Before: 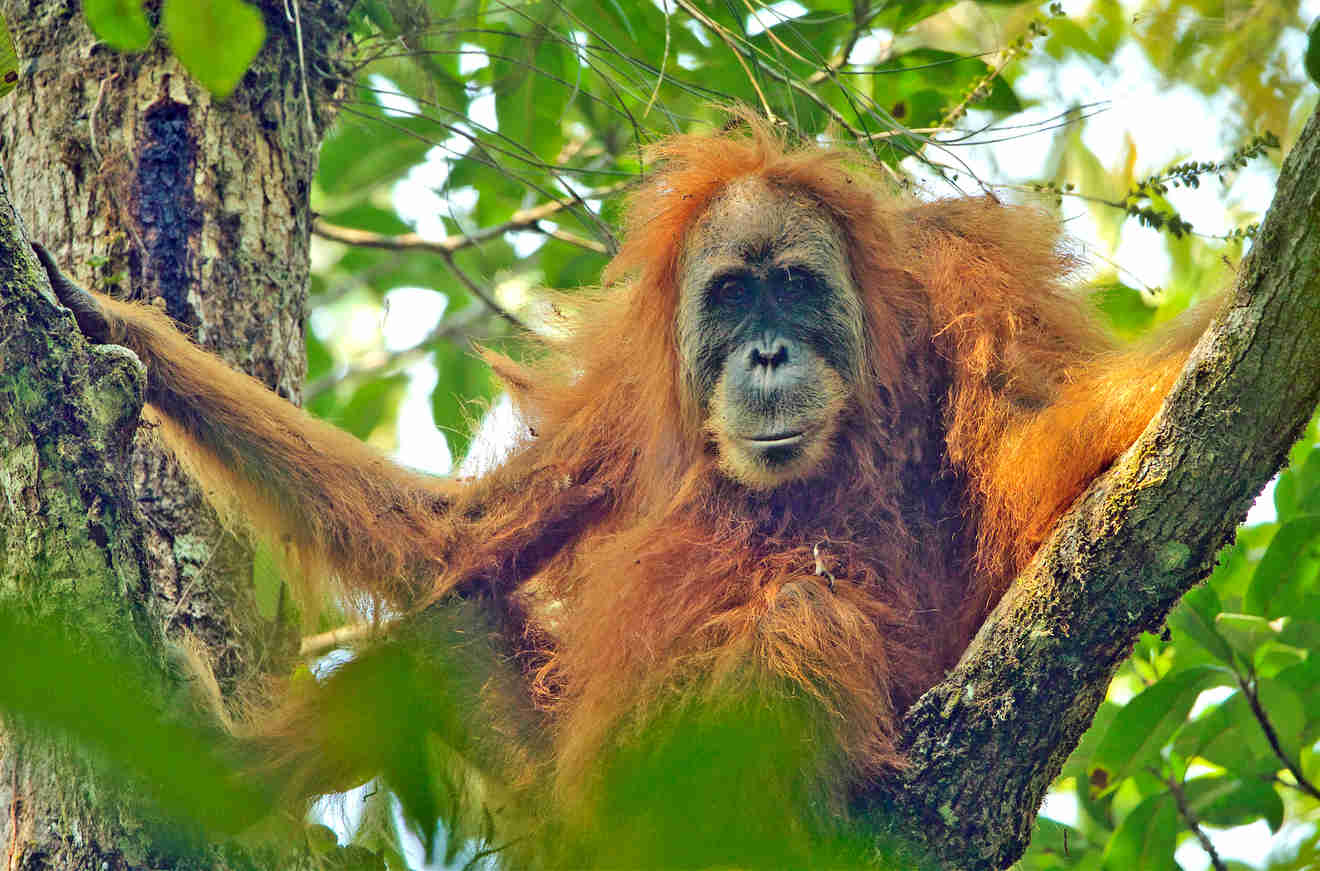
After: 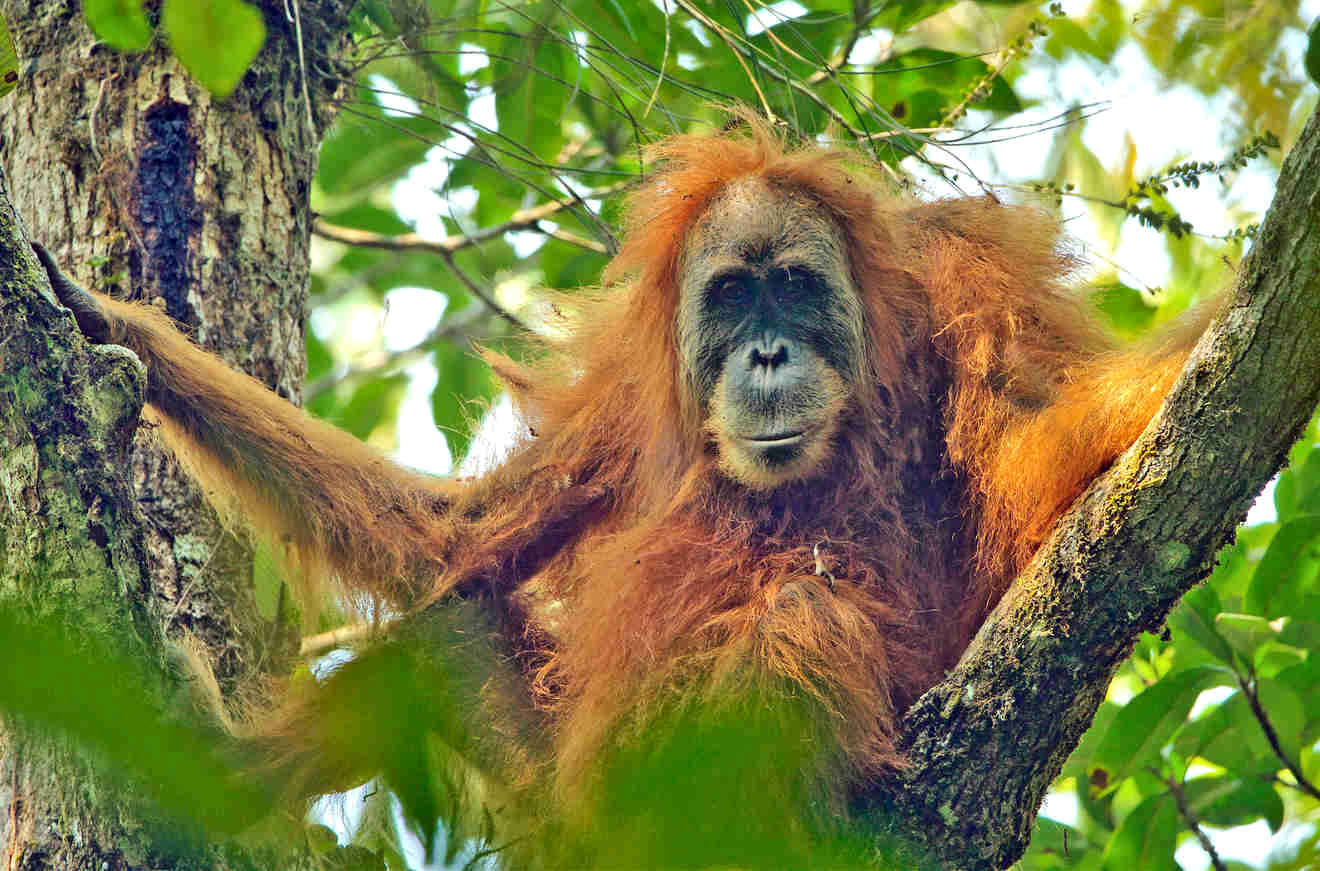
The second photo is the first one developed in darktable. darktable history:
local contrast: mode bilateral grid, contrast 19, coarseness 51, detail 120%, midtone range 0.2
